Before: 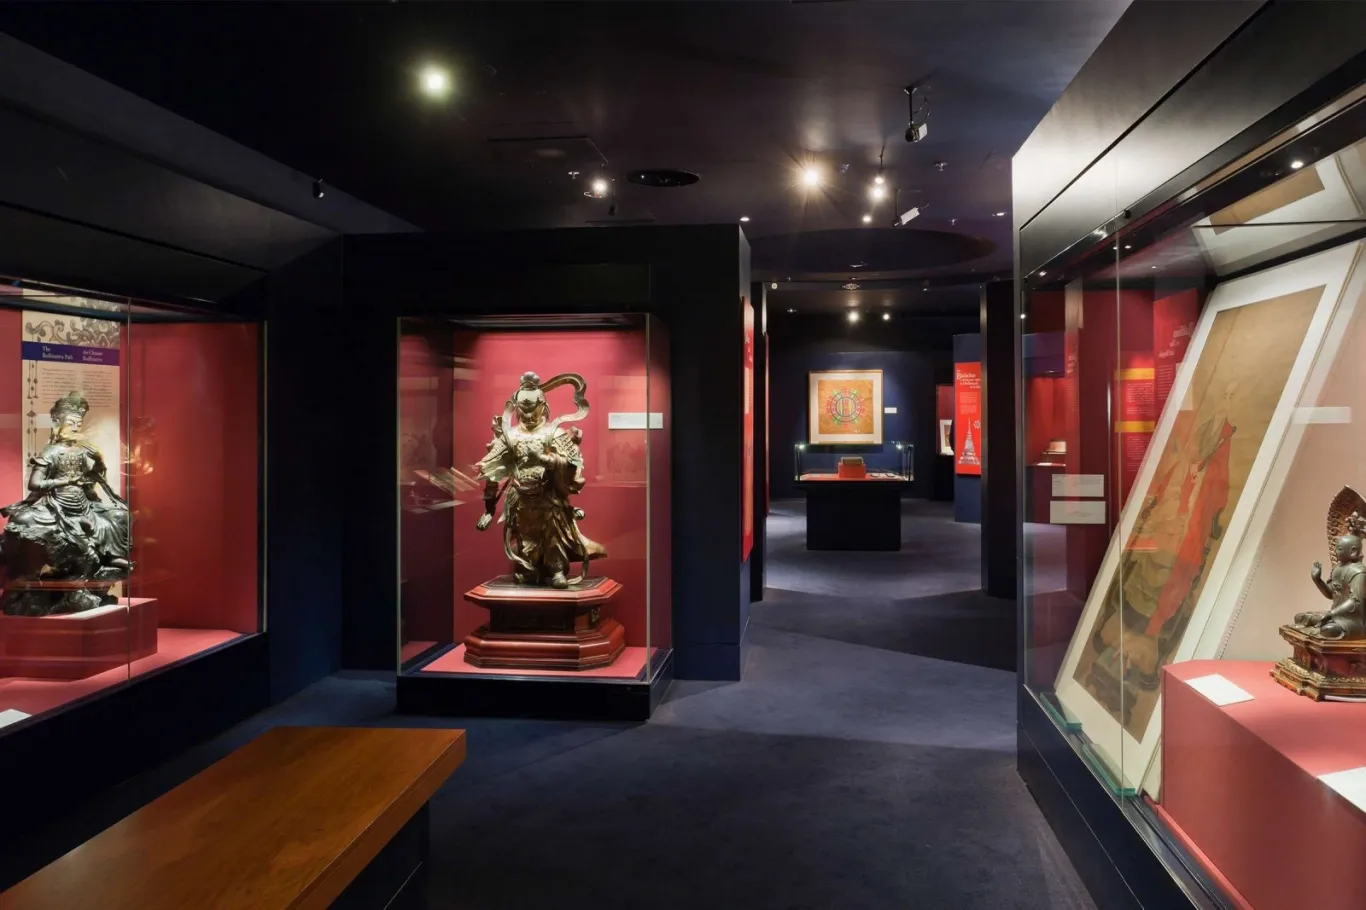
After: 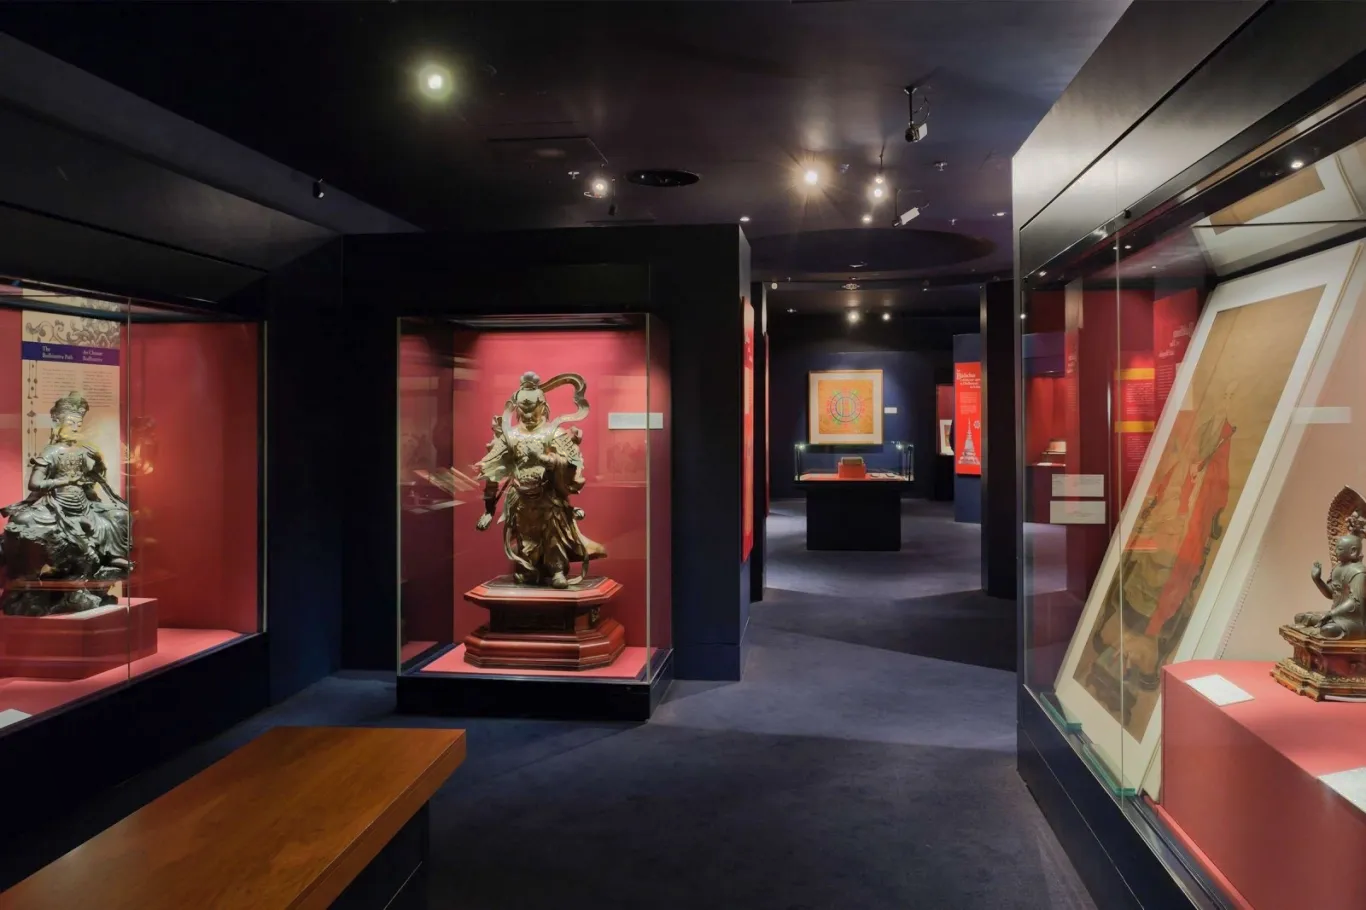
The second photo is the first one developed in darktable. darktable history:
shadows and highlights: shadows 25.62, highlights -70.23
